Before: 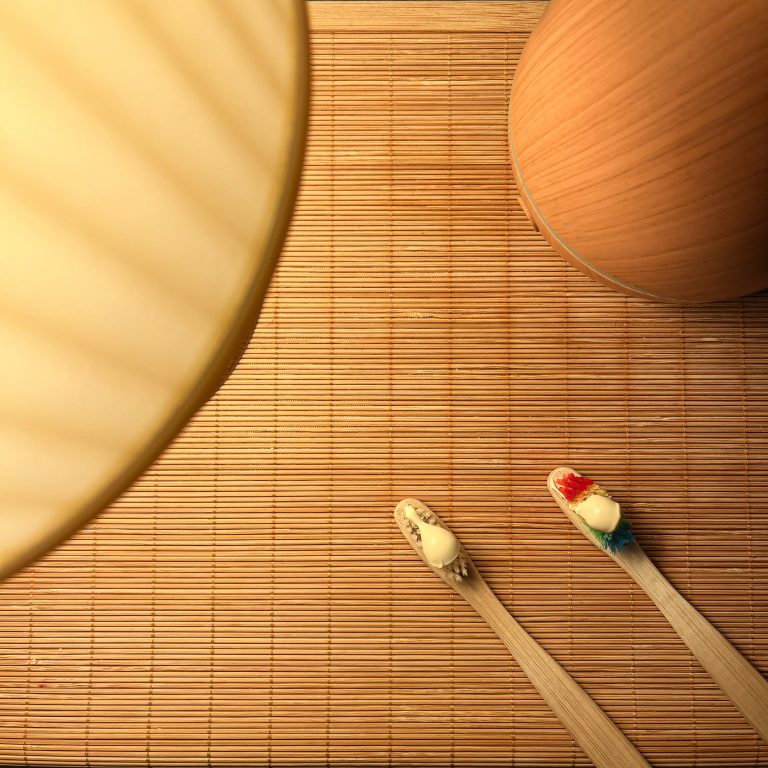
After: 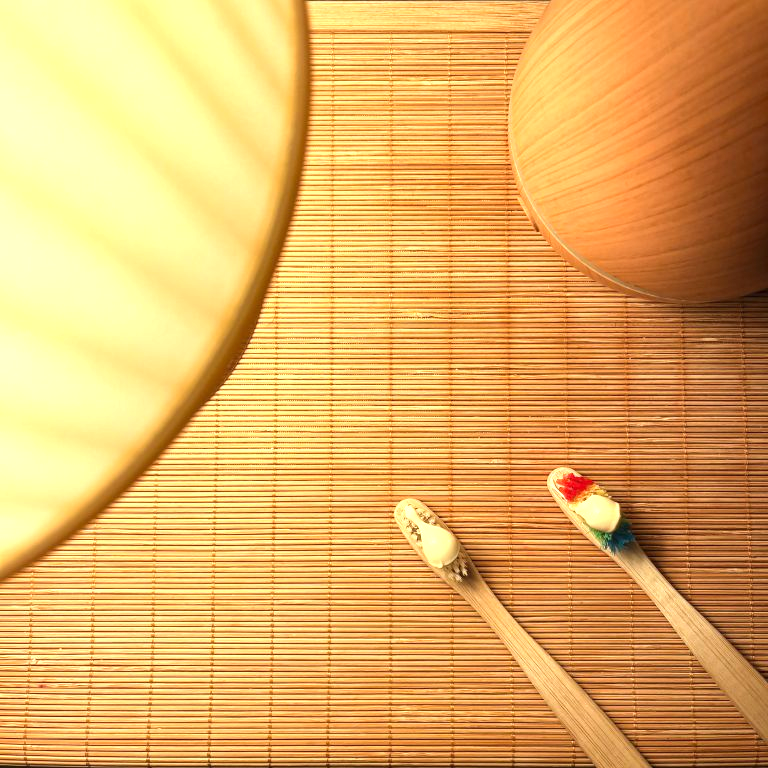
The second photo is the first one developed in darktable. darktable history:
tone equalizer: edges refinement/feathering 500, mask exposure compensation -1.57 EV, preserve details no
exposure: exposure 0.778 EV, compensate highlight preservation false
